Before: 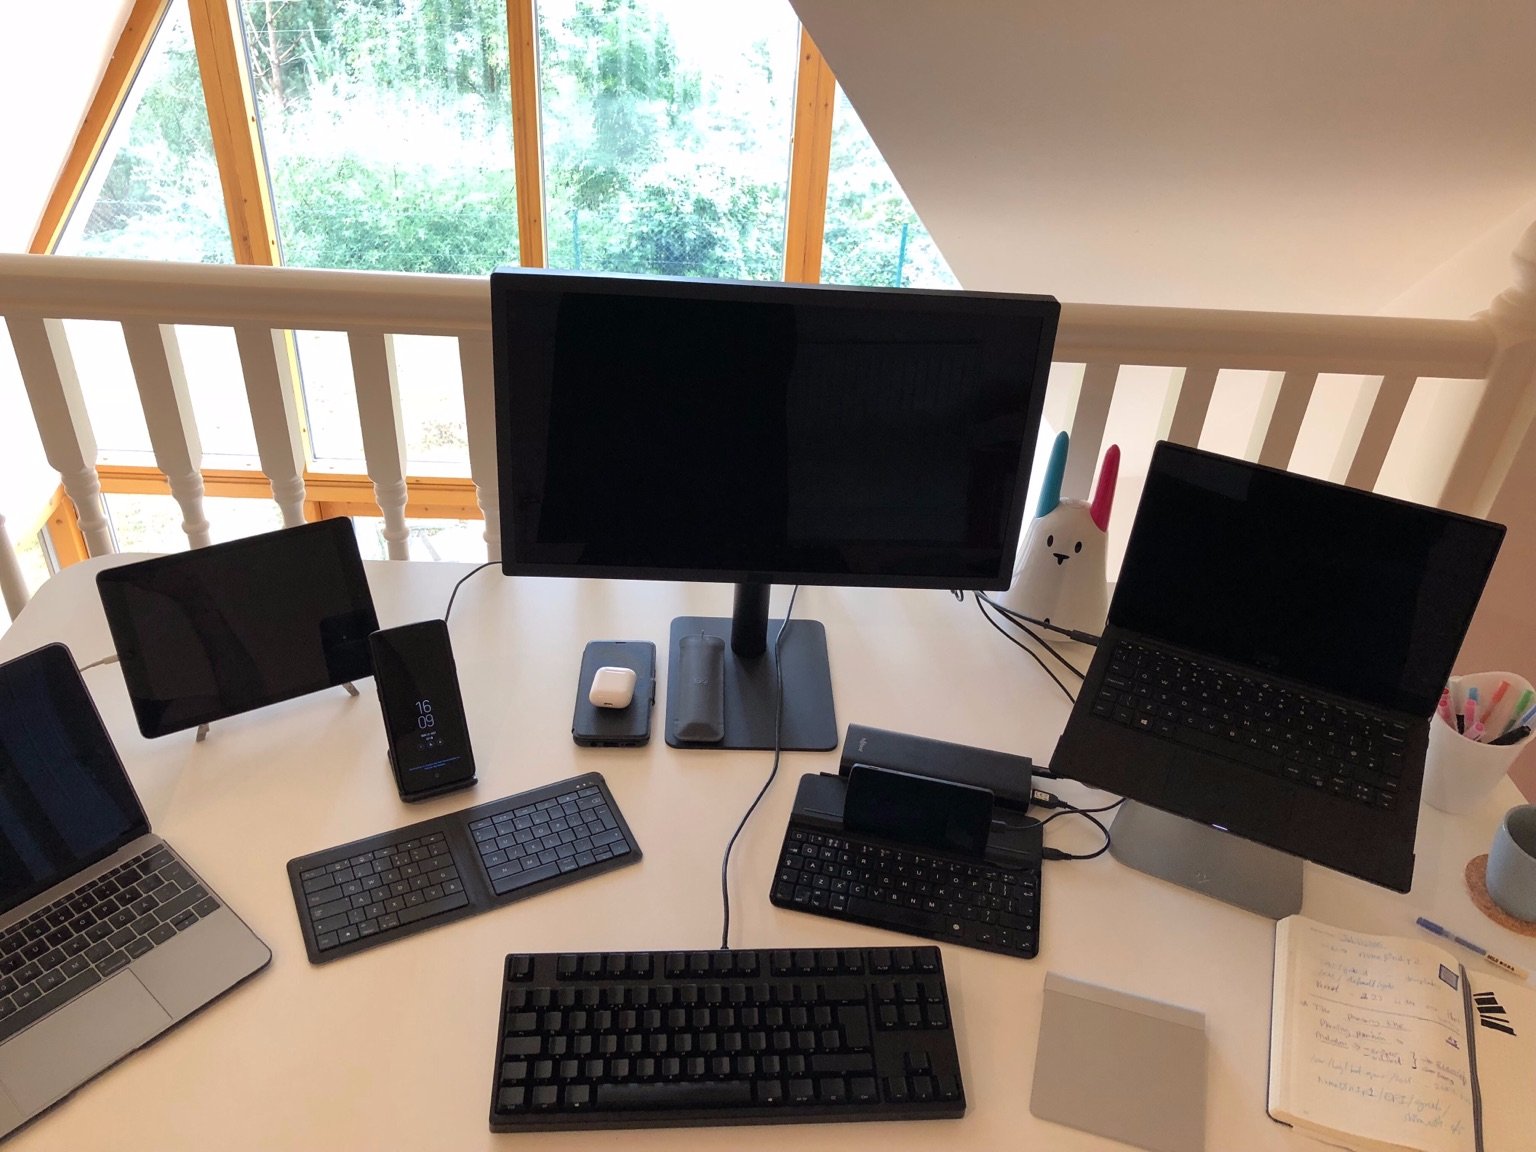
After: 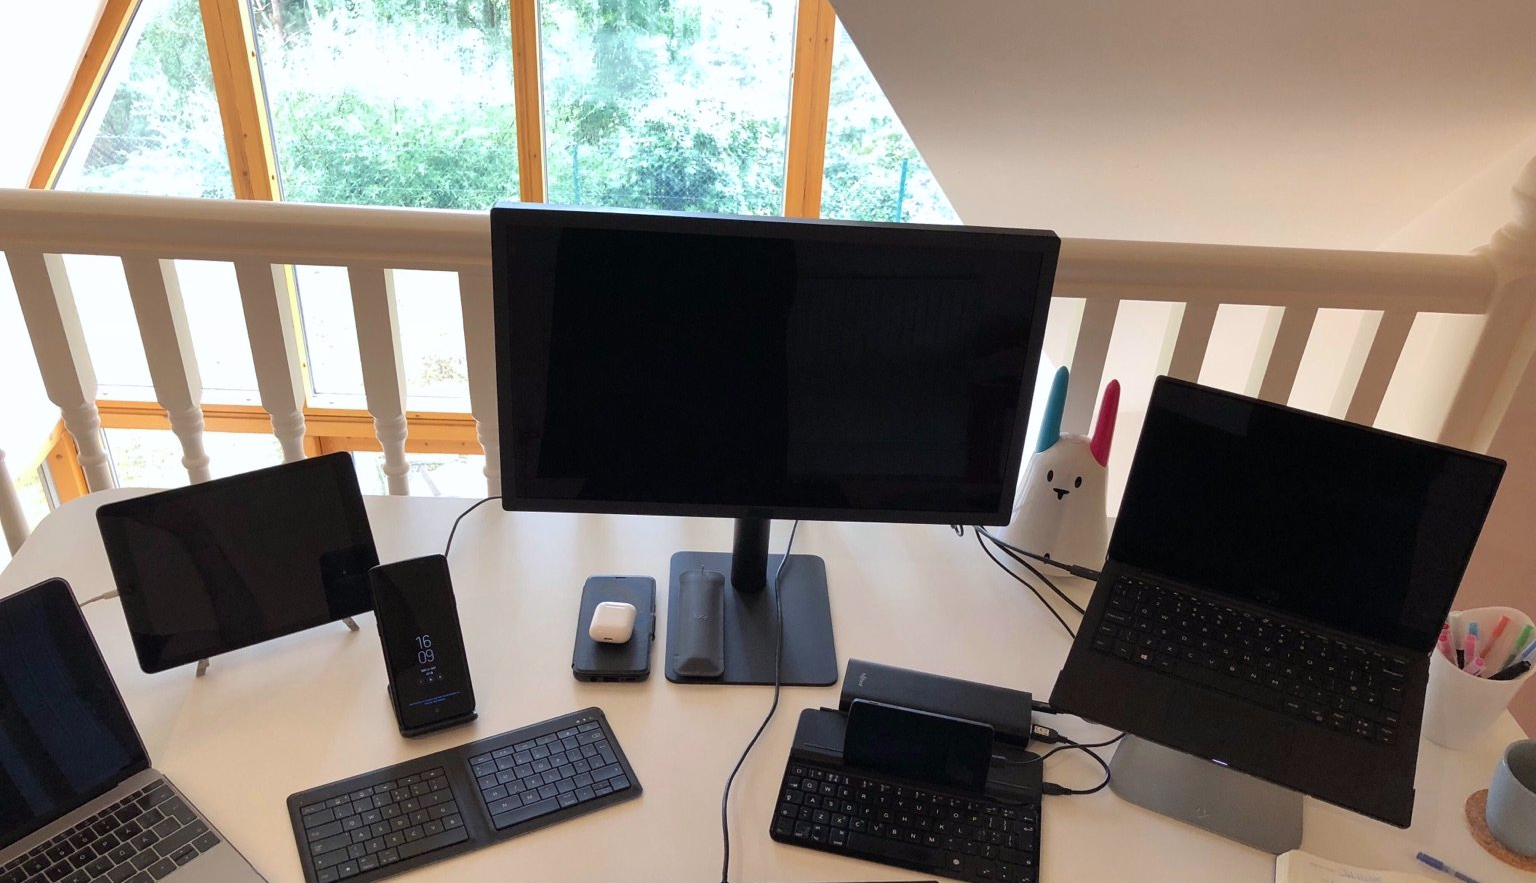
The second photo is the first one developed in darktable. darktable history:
white balance: red 0.986, blue 1.01
crop: top 5.667%, bottom 17.637%
